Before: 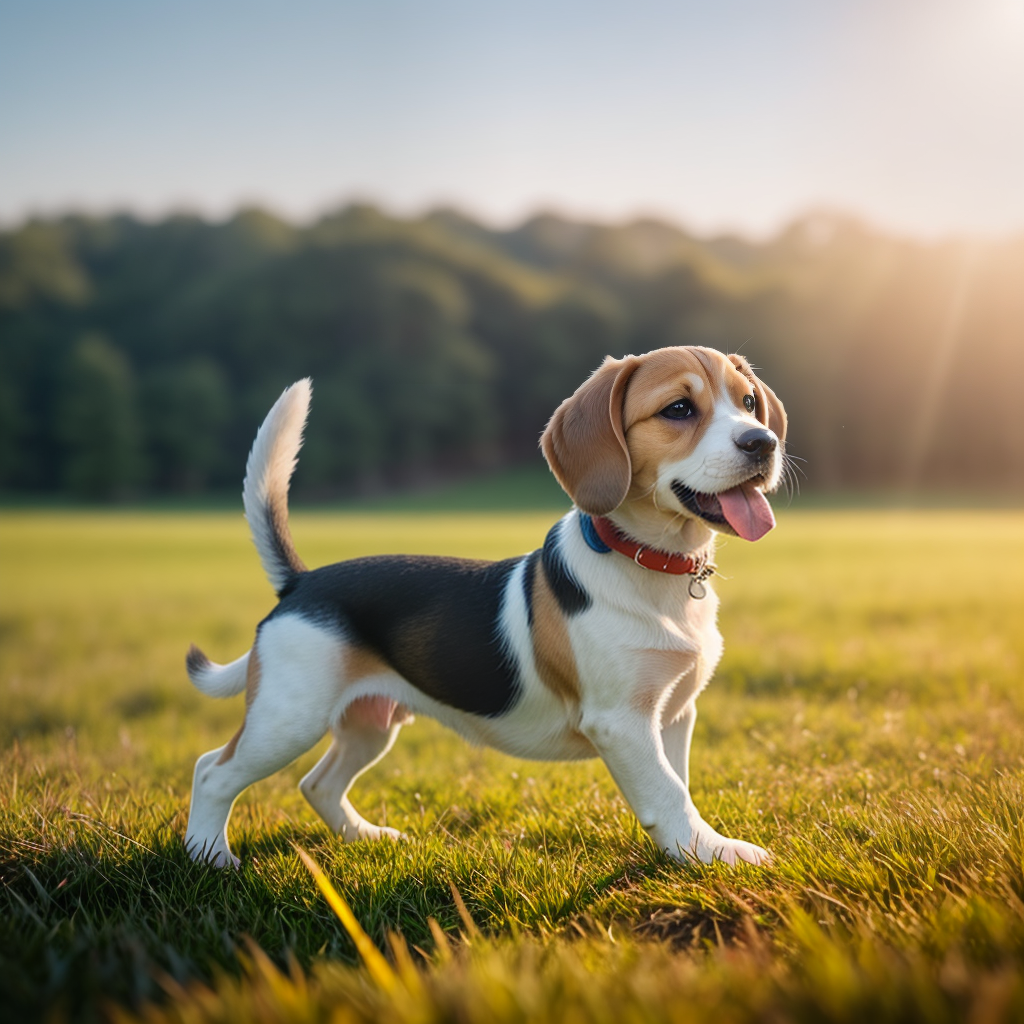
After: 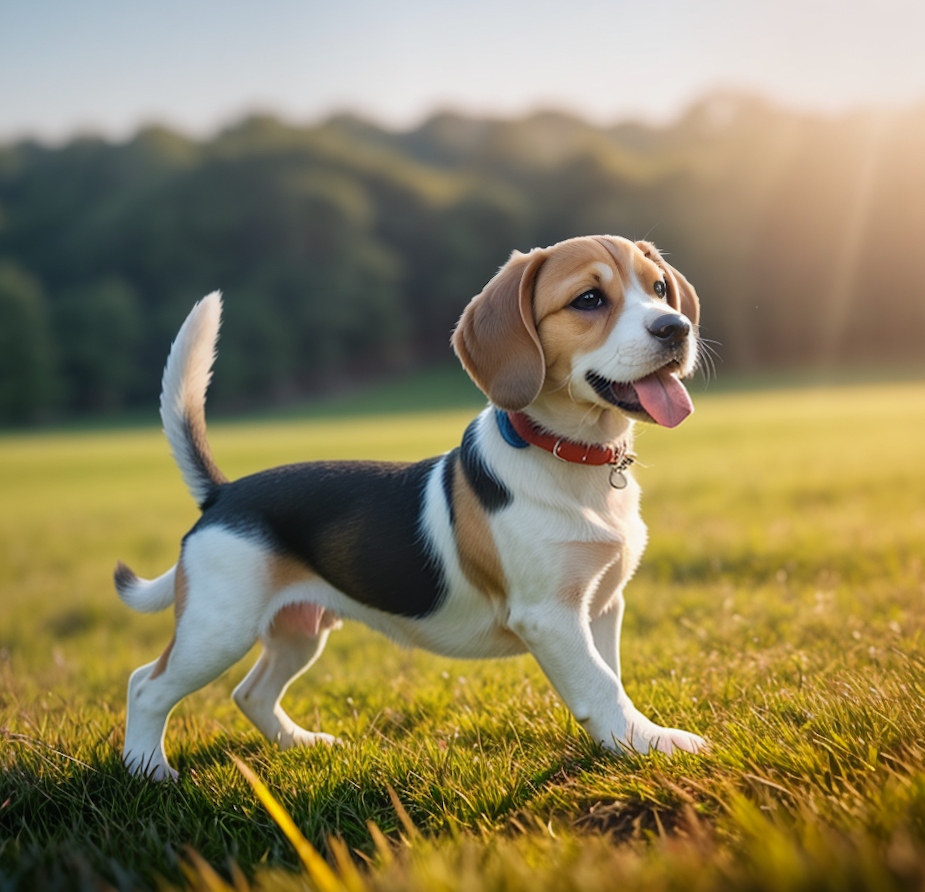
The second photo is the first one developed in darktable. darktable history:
rotate and perspective: rotation -1.32°, lens shift (horizontal) -0.031, crop left 0.015, crop right 0.985, crop top 0.047, crop bottom 0.982
white balance: red 0.986, blue 1.01
crop and rotate: angle 1.96°, left 5.673%, top 5.673%
